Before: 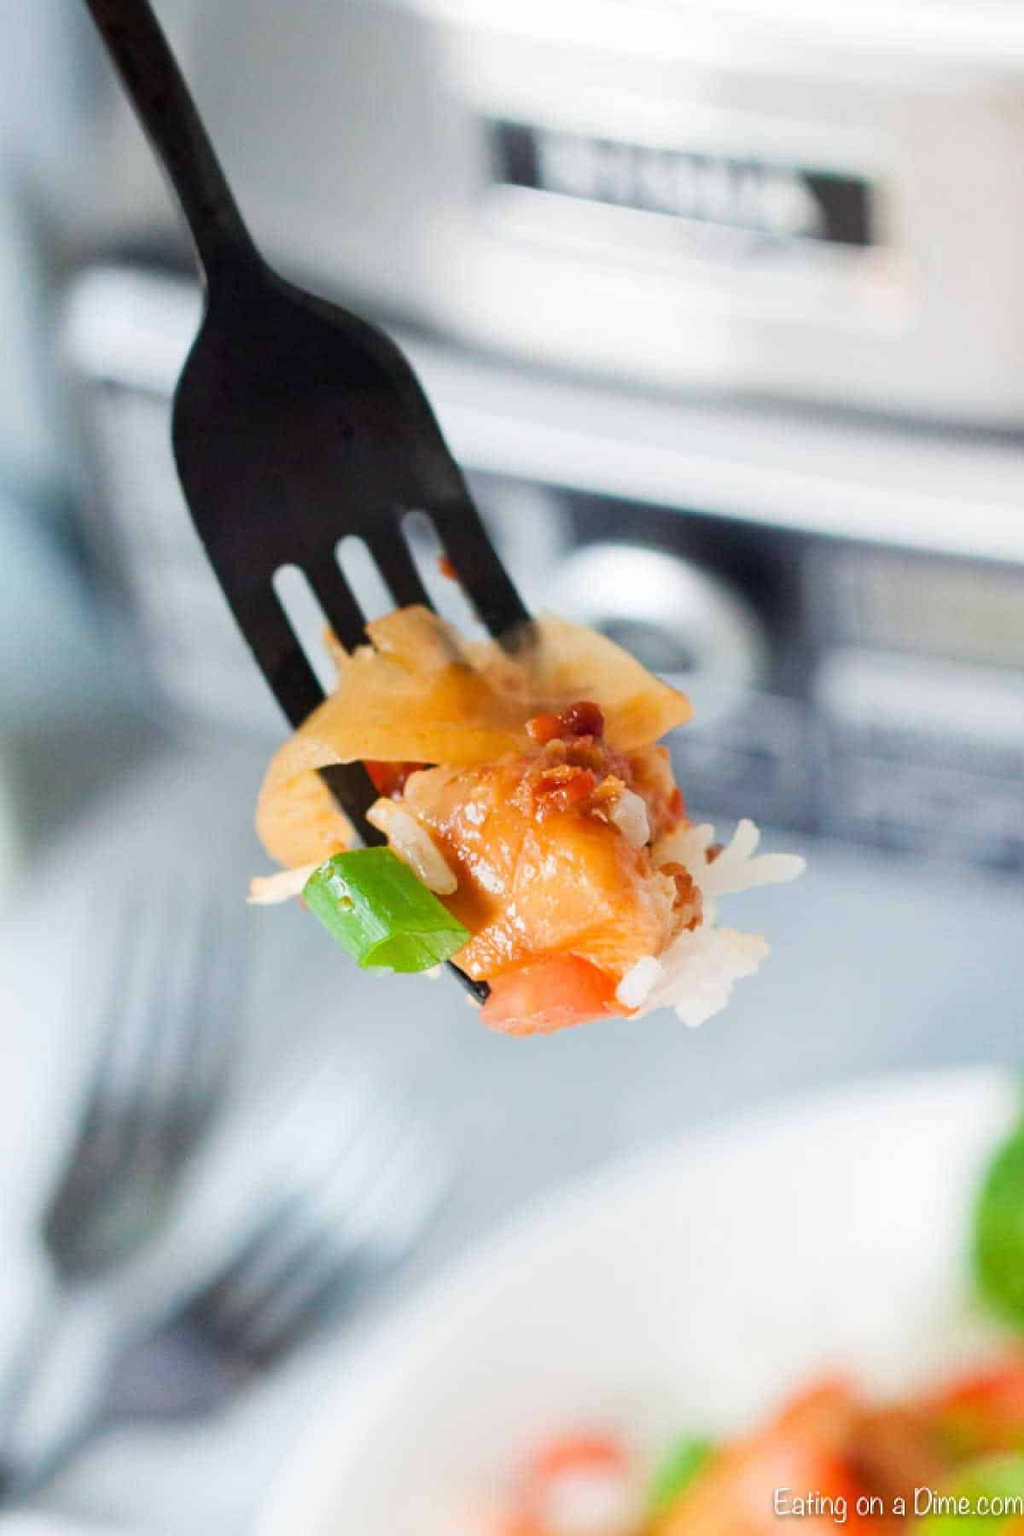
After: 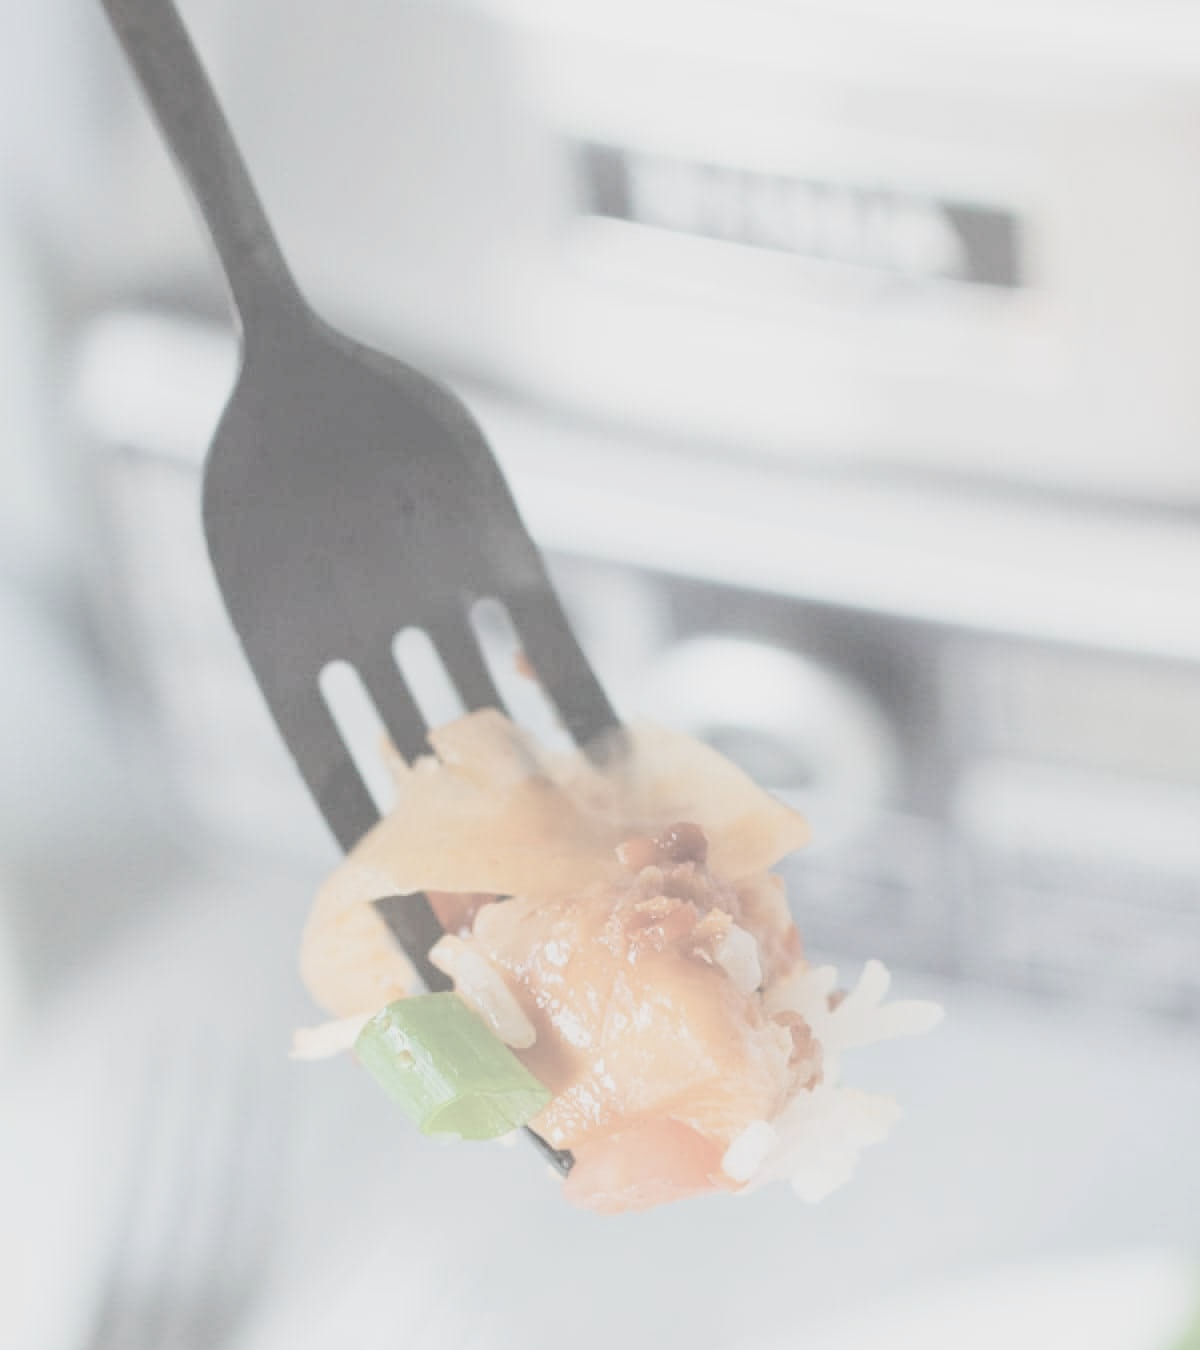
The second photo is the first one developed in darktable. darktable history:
contrast brightness saturation: contrast -0.307, brightness 0.755, saturation -0.761
crop: bottom 24.979%
